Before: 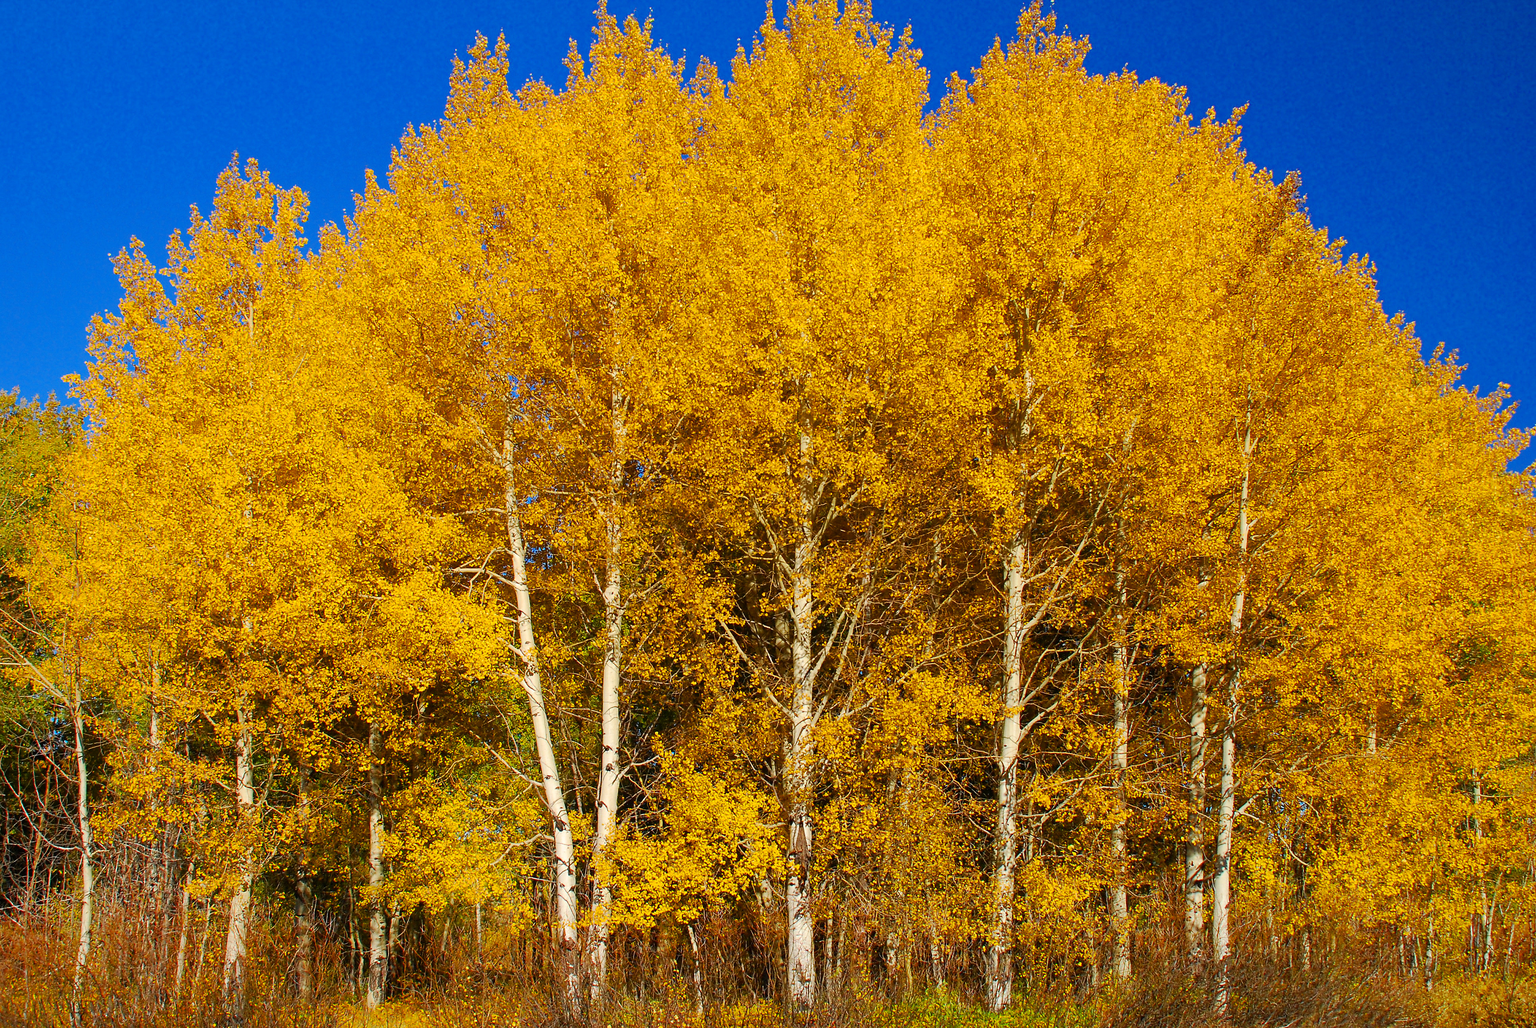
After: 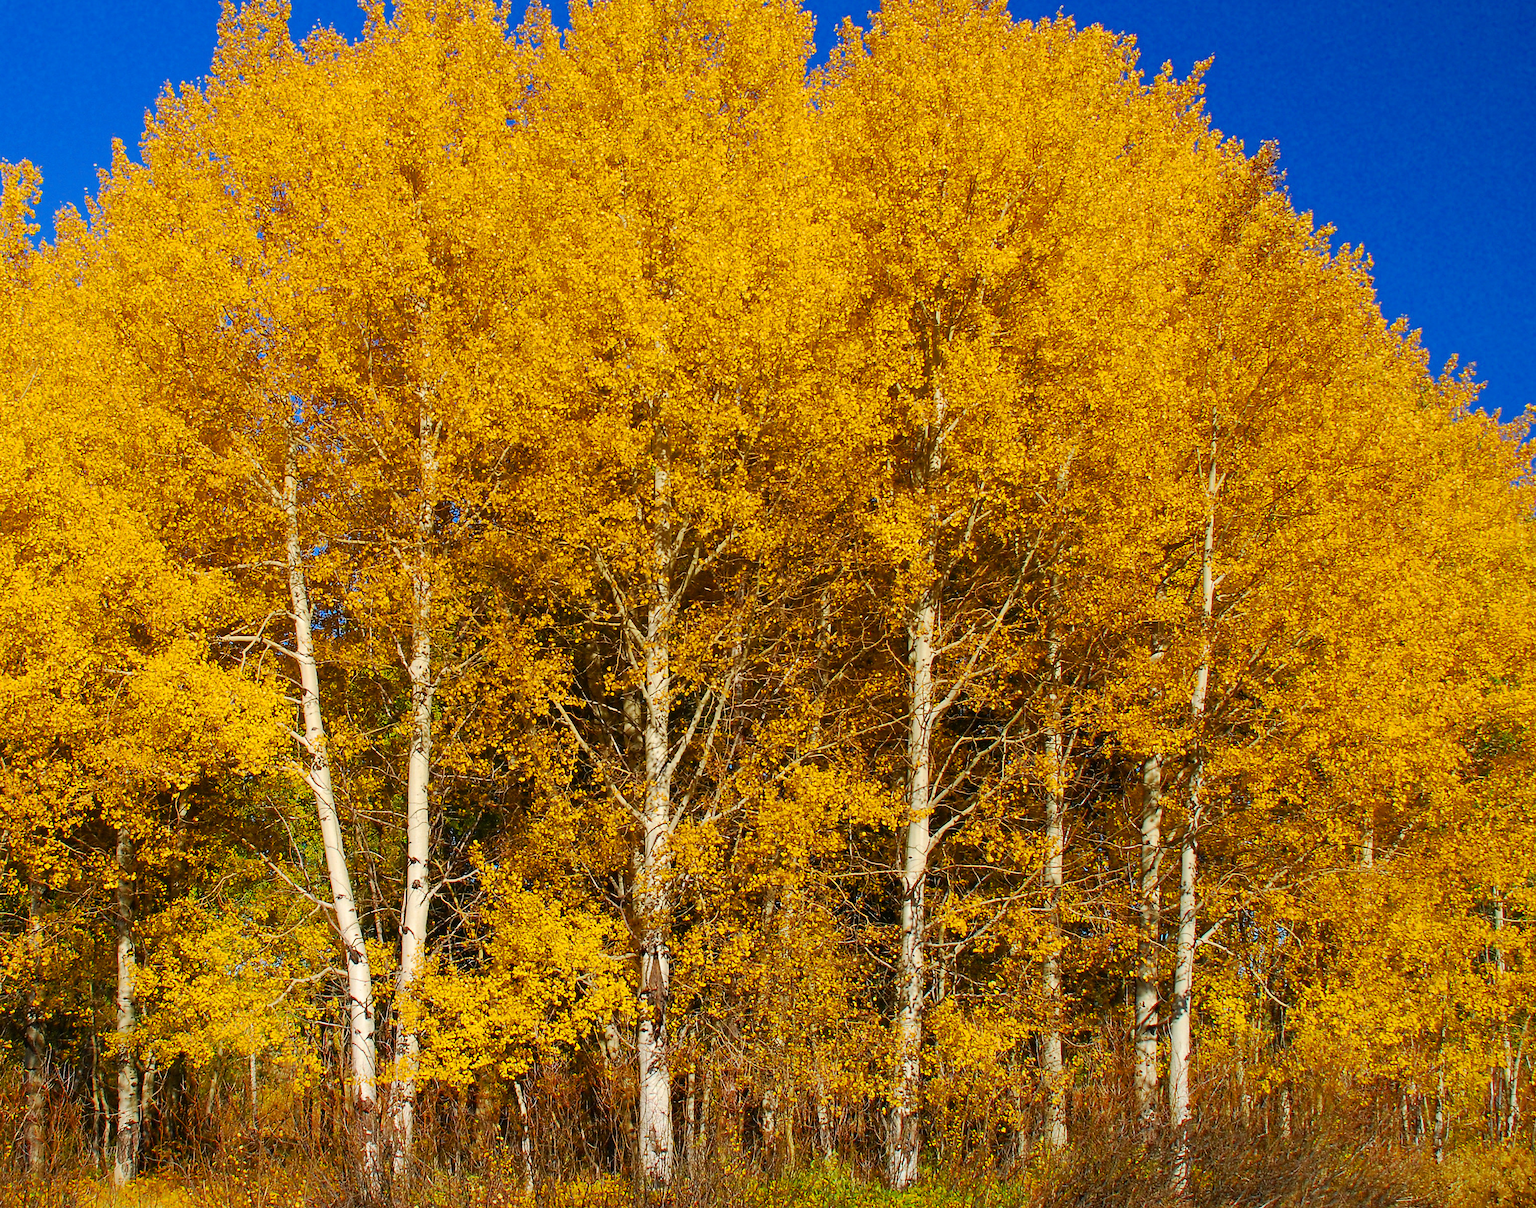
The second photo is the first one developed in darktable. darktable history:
crop and rotate: left 17.999%, top 5.74%, right 1.833%
